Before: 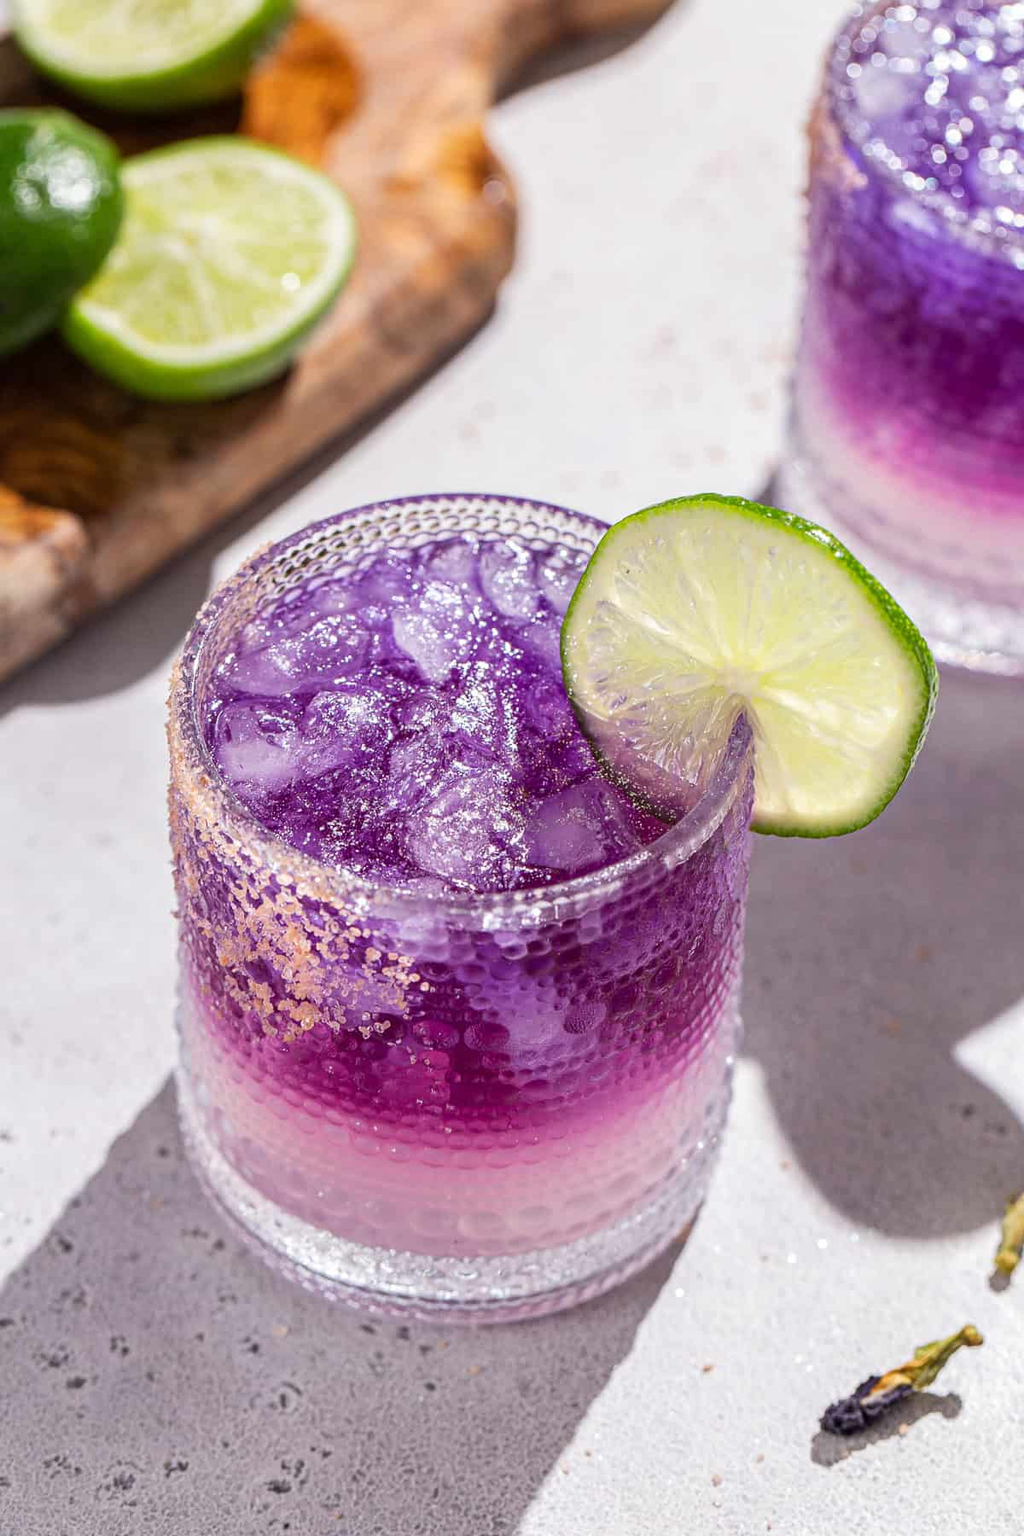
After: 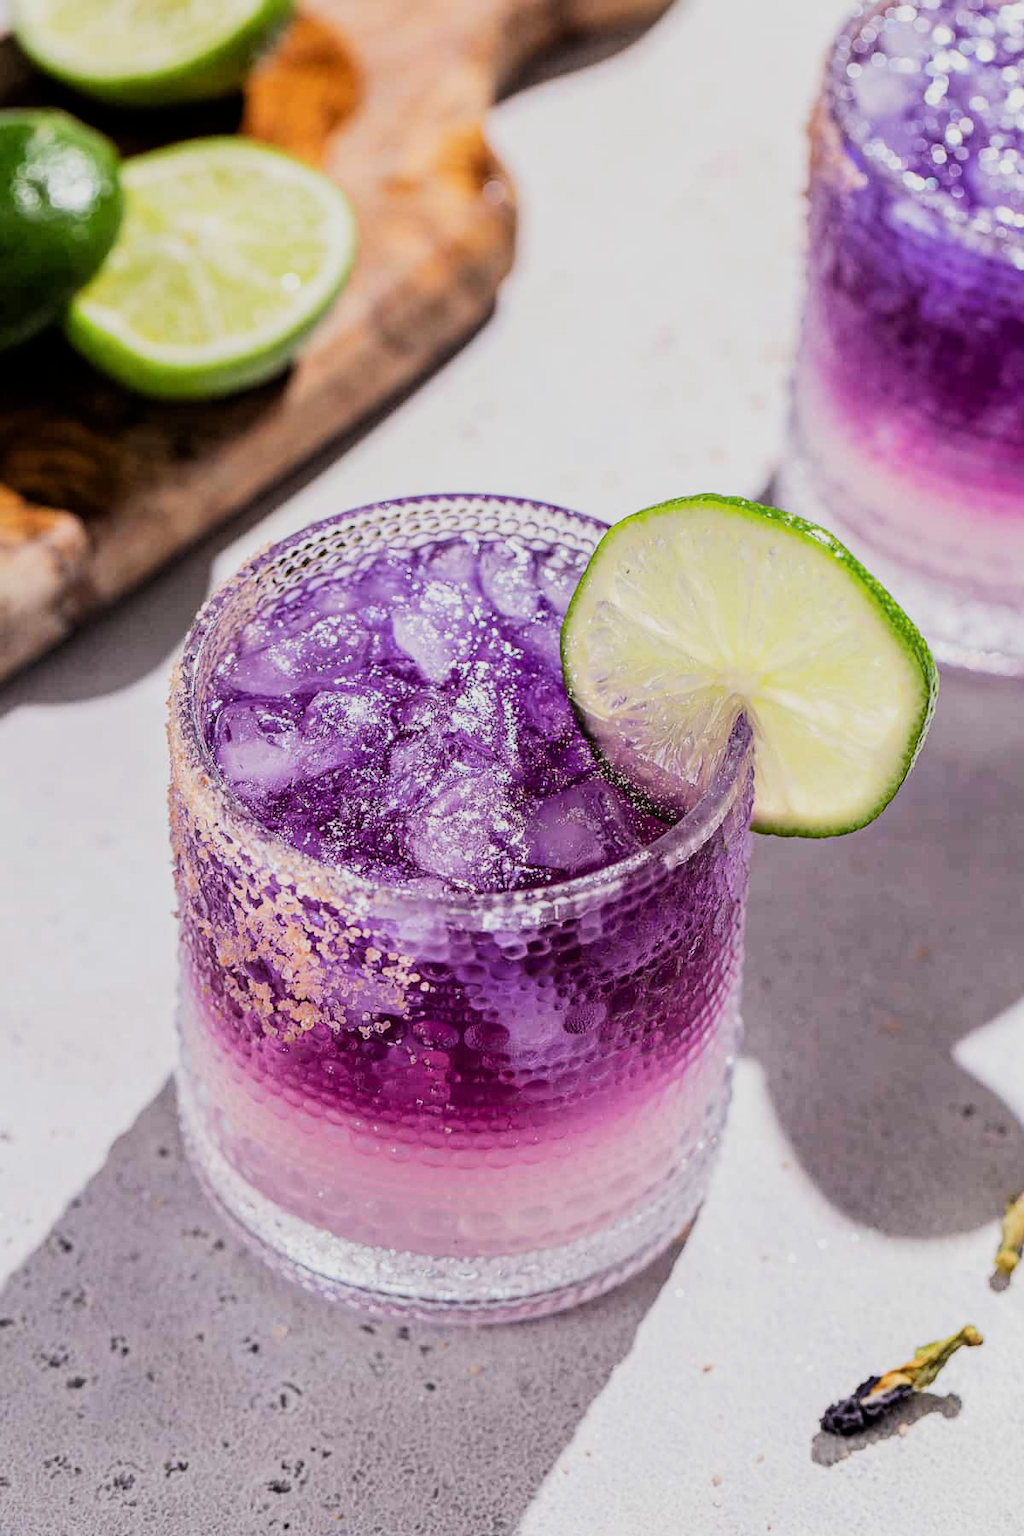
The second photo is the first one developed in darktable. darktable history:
filmic rgb: black relative exposure -7.49 EV, white relative exposure 4.99 EV, threshold 5.97 EV, hardness 3.35, contrast 1.297, iterations of high-quality reconstruction 0, enable highlight reconstruction true
